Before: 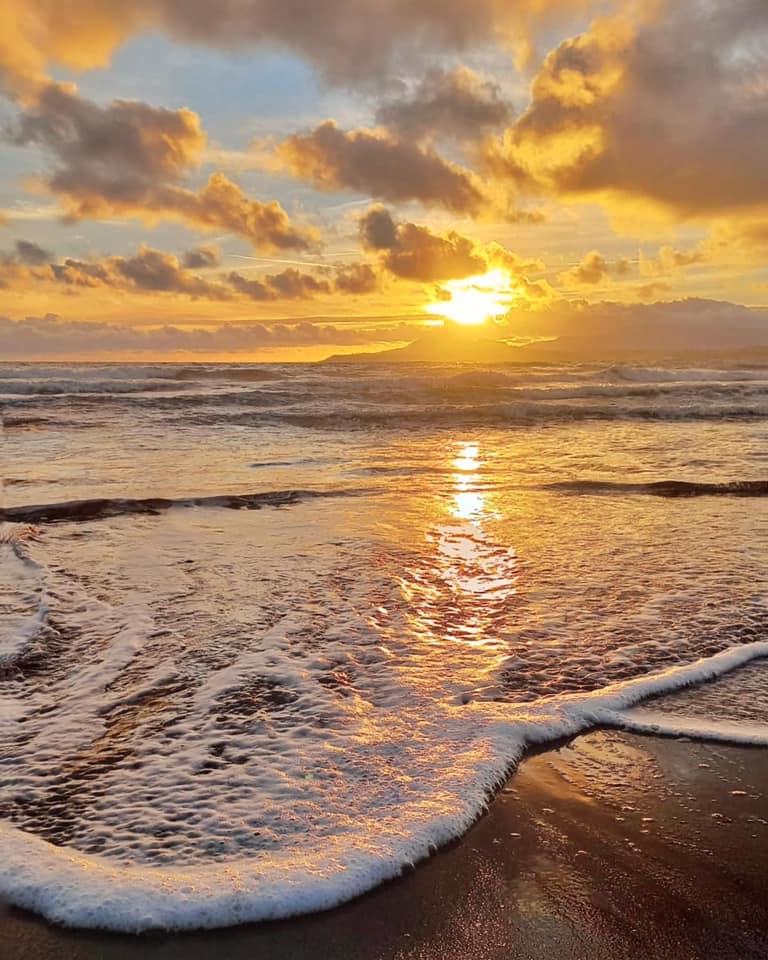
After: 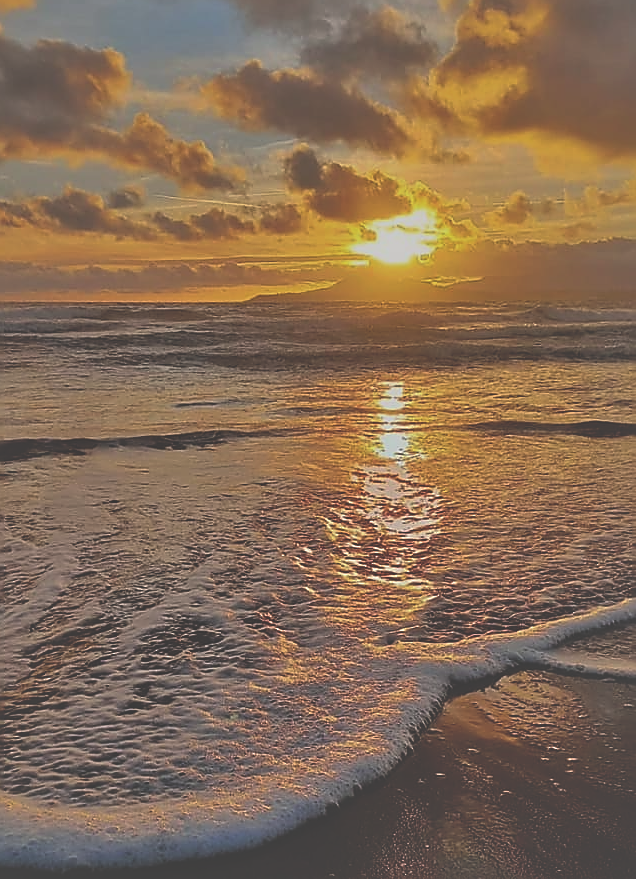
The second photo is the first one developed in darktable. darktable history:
shadows and highlights: on, module defaults
crop: left 9.807%, top 6.259%, right 7.334%, bottom 2.177%
rgb curve: curves: ch0 [(0, 0.186) (0.314, 0.284) (0.775, 0.708) (1, 1)], compensate middle gray true, preserve colors none
exposure: black level correction -0.036, exposure -0.497 EV, compensate highlight preservation false
sharpen: radius 1.4, amount 1.25, threshold 0.7
